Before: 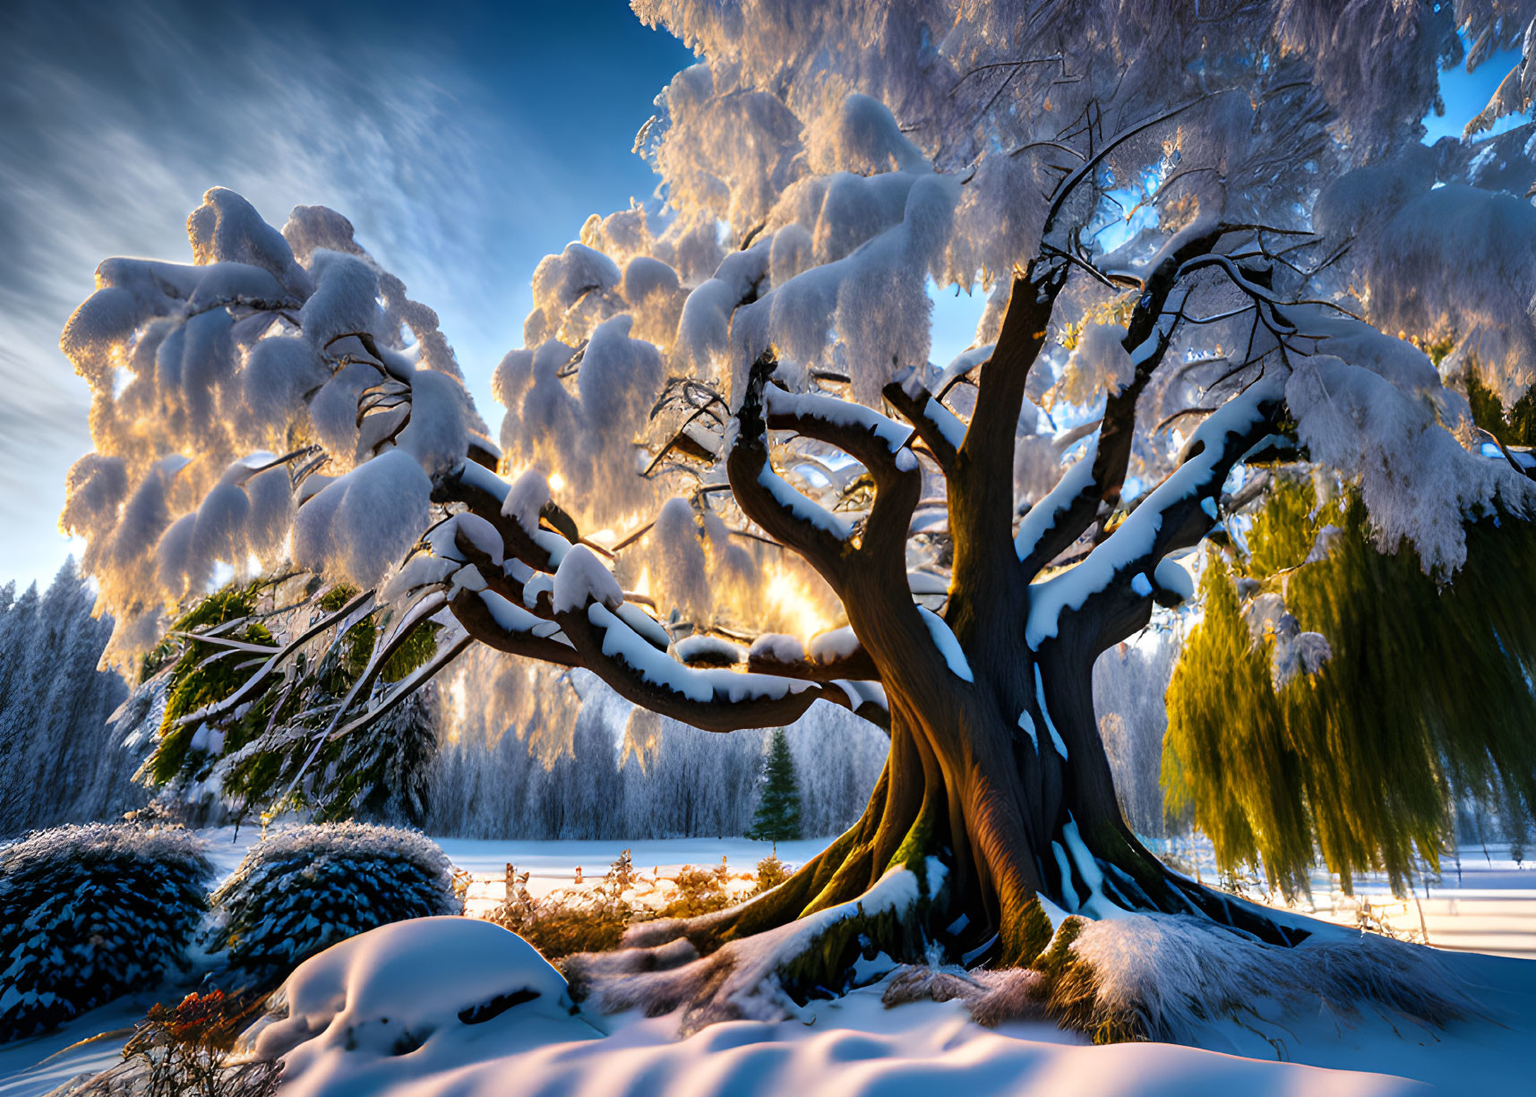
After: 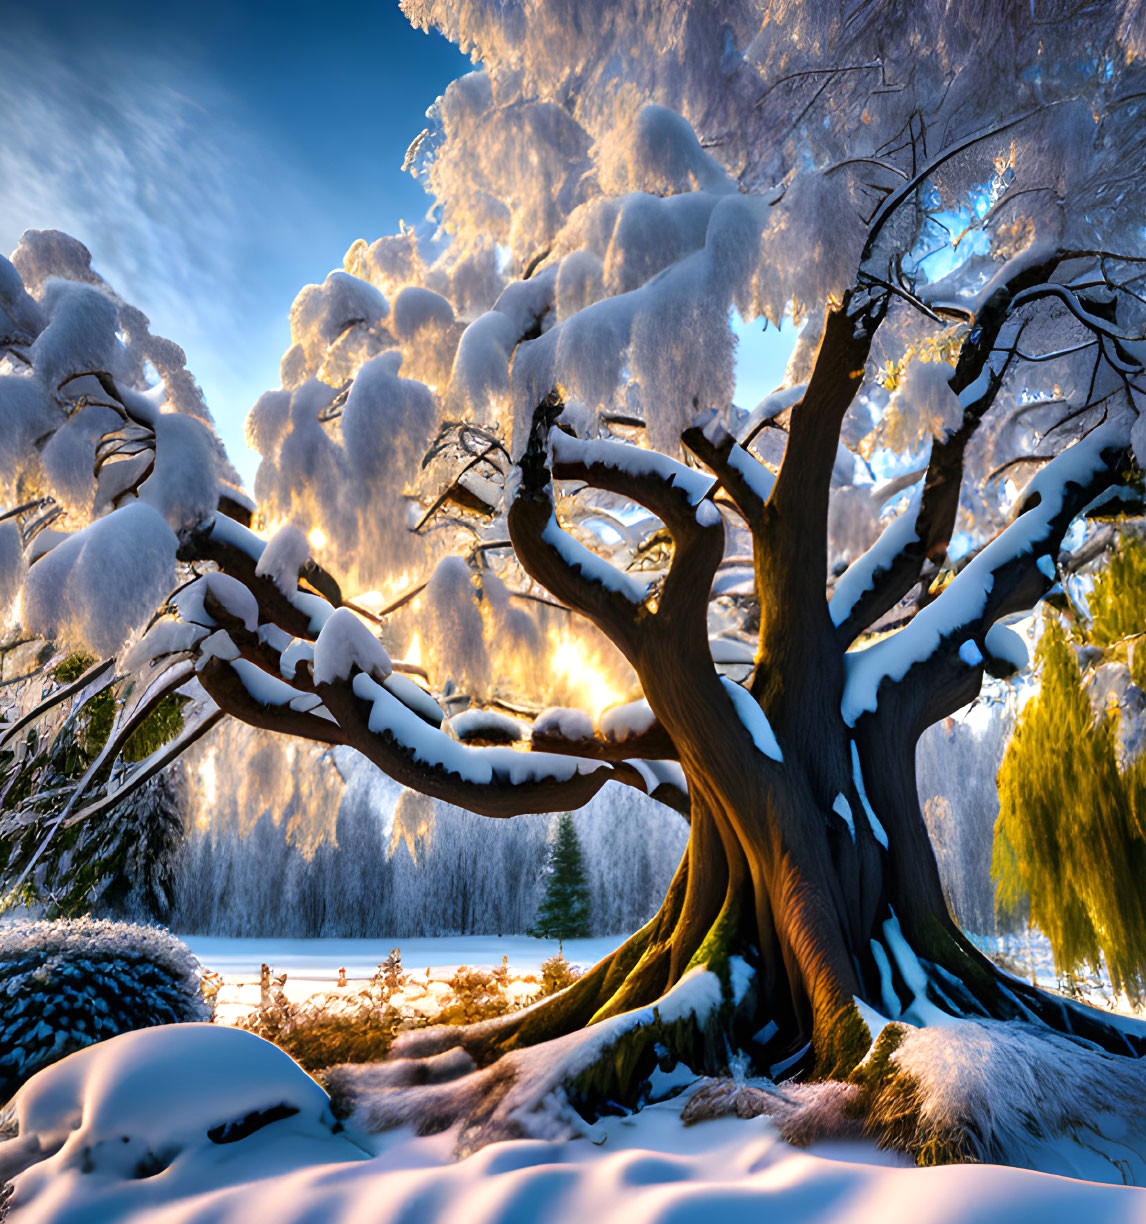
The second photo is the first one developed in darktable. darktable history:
exposure: exposure 0.2 EV, compensate highlight preservation false
crop and rotate: left 17.732%, right 15.423%
